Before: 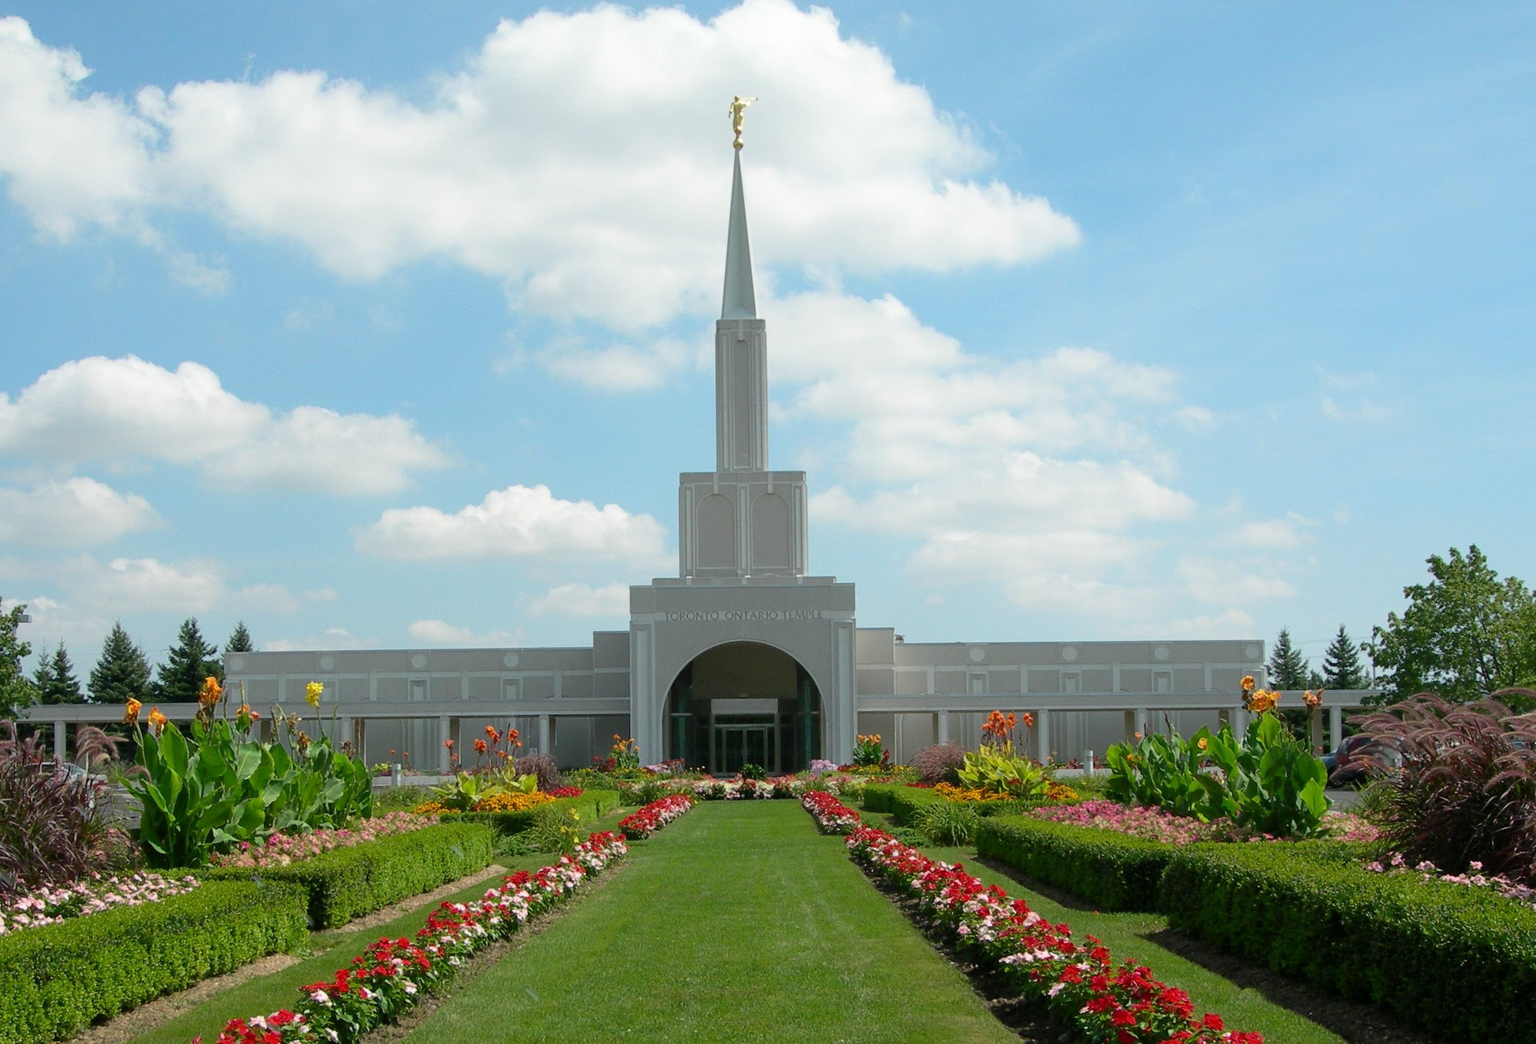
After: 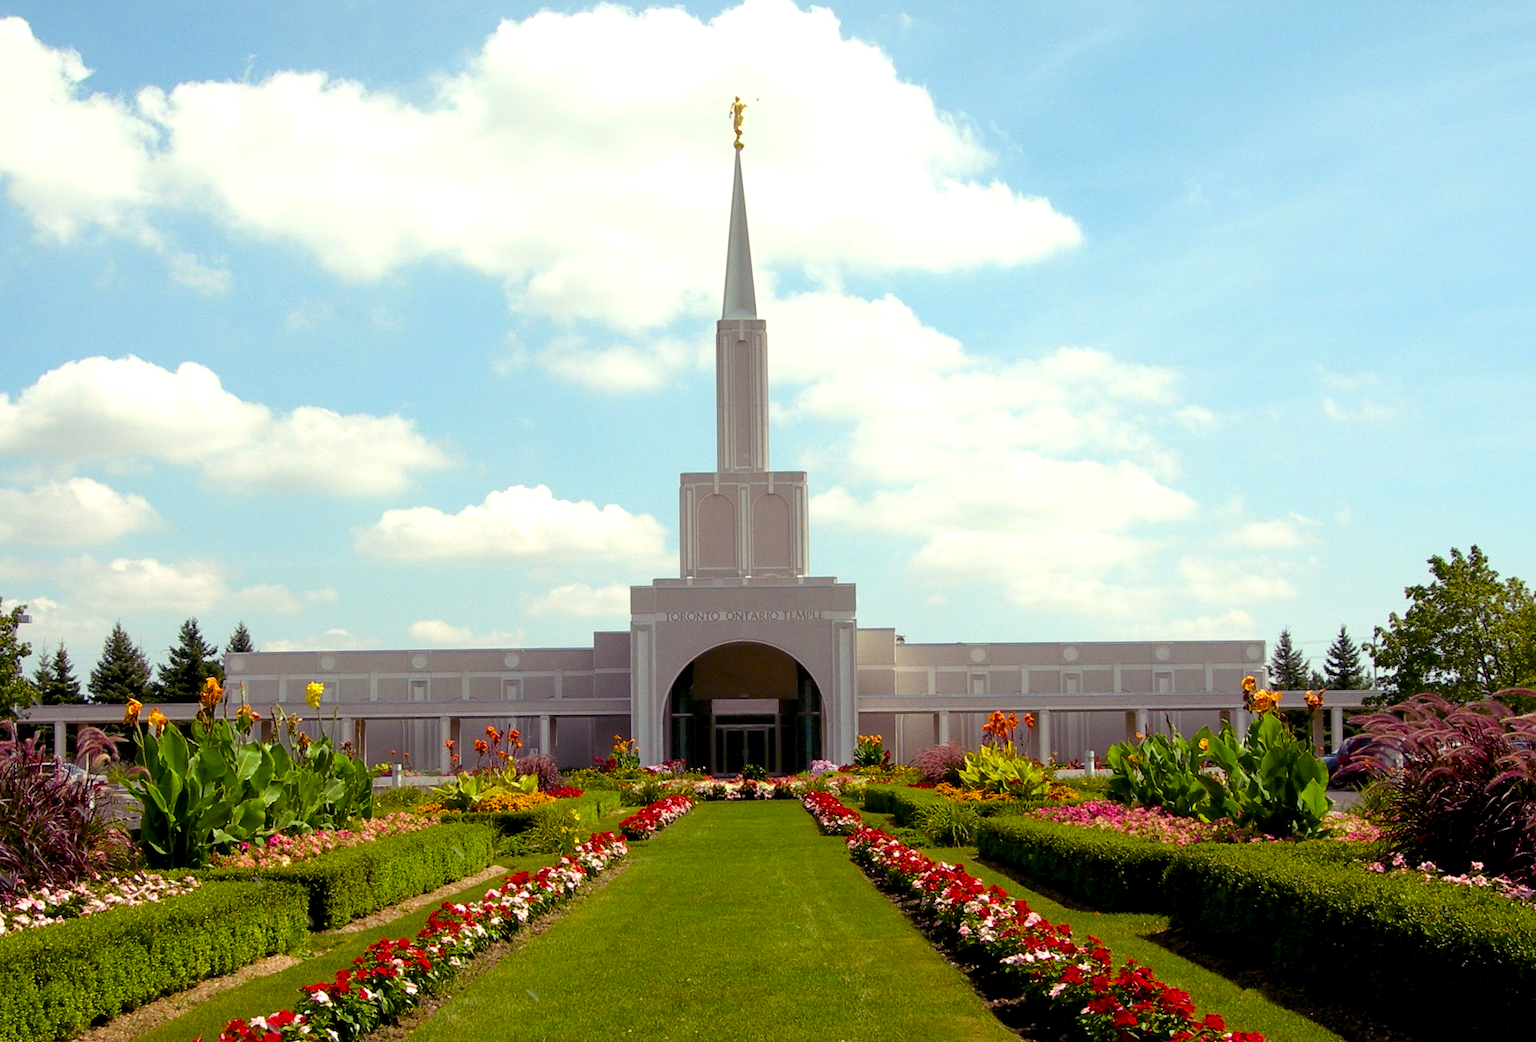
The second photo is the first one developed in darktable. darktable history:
color balance rgb: shadows lift › luminance -21.66%, shadows lift › chroma 8.98%, shadows lift › hue 283.37°, power › chroma 1.55%, power › hue 25.59°, highlights gain › luminance 6.08%, highlights gain › chroma 2.55%, highlights gain › hue 90°, global offset › luminance -0.87%, perceptual saturation grading › global saturation 27.49%, perceptual saturation grading › highlights -28.39%, perceptual saturation grading › mid-tones 15.22%, perceptual saturation grading › shadows 33.98%, perceptual brilliance grading › highlights 10%, perceptual brilliance grading › mid-tones 5%
crop: top 0.05%, bottom 0.098%
